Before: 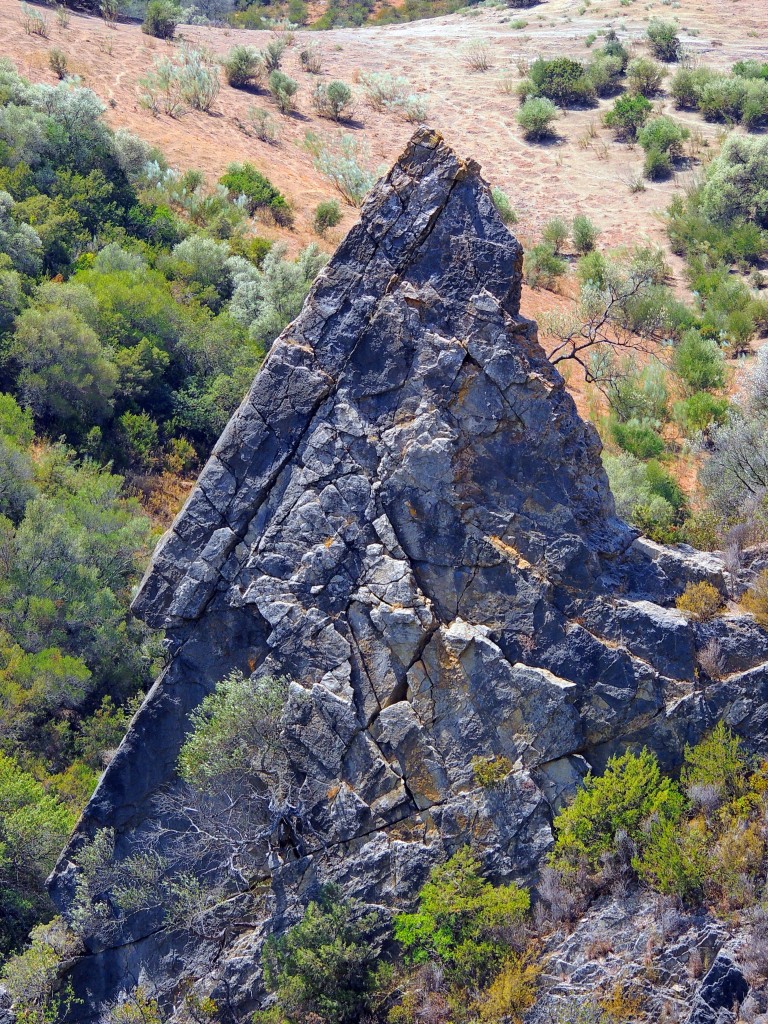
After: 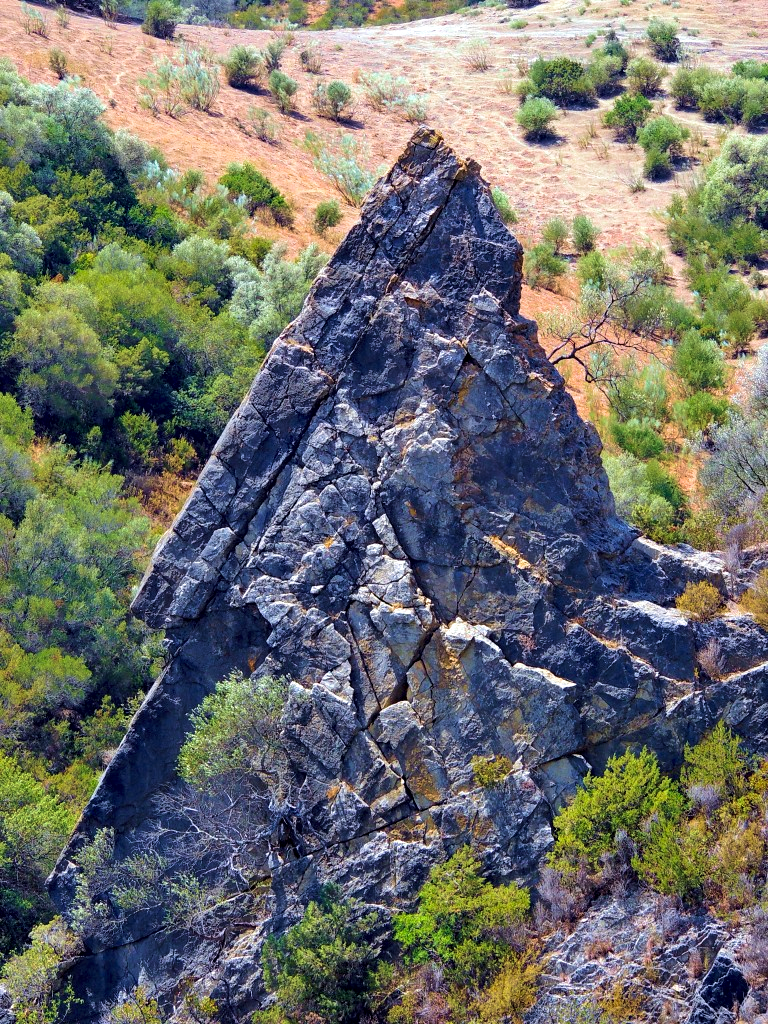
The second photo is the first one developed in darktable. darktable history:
contrast equalizer: octaves 7, y [[0.6 ×6], [0.55 ×6], [0 ×6], [0 ×6], [0 ×6]], mix 0.33
velvia: strength 44.39%
